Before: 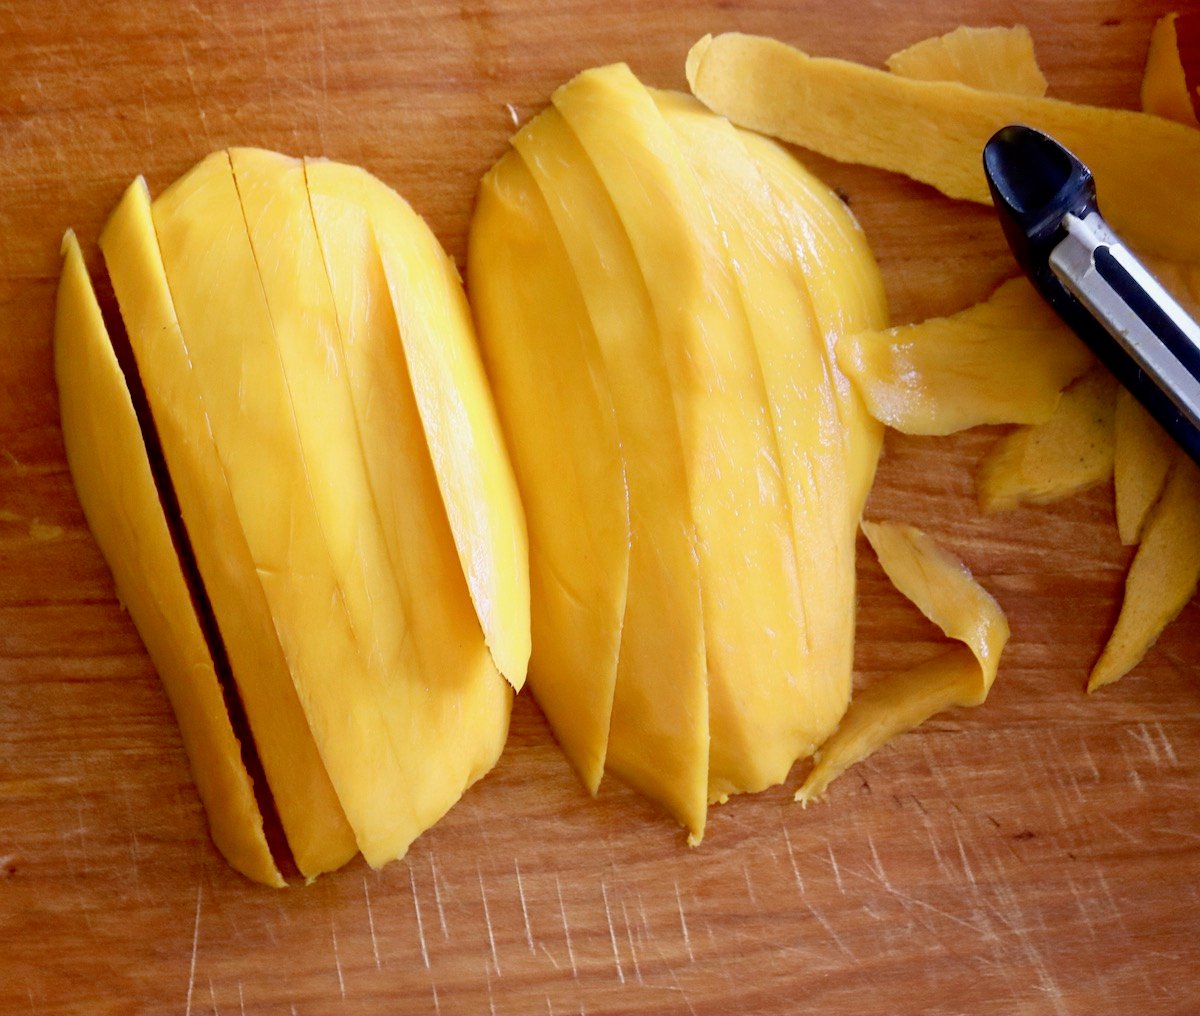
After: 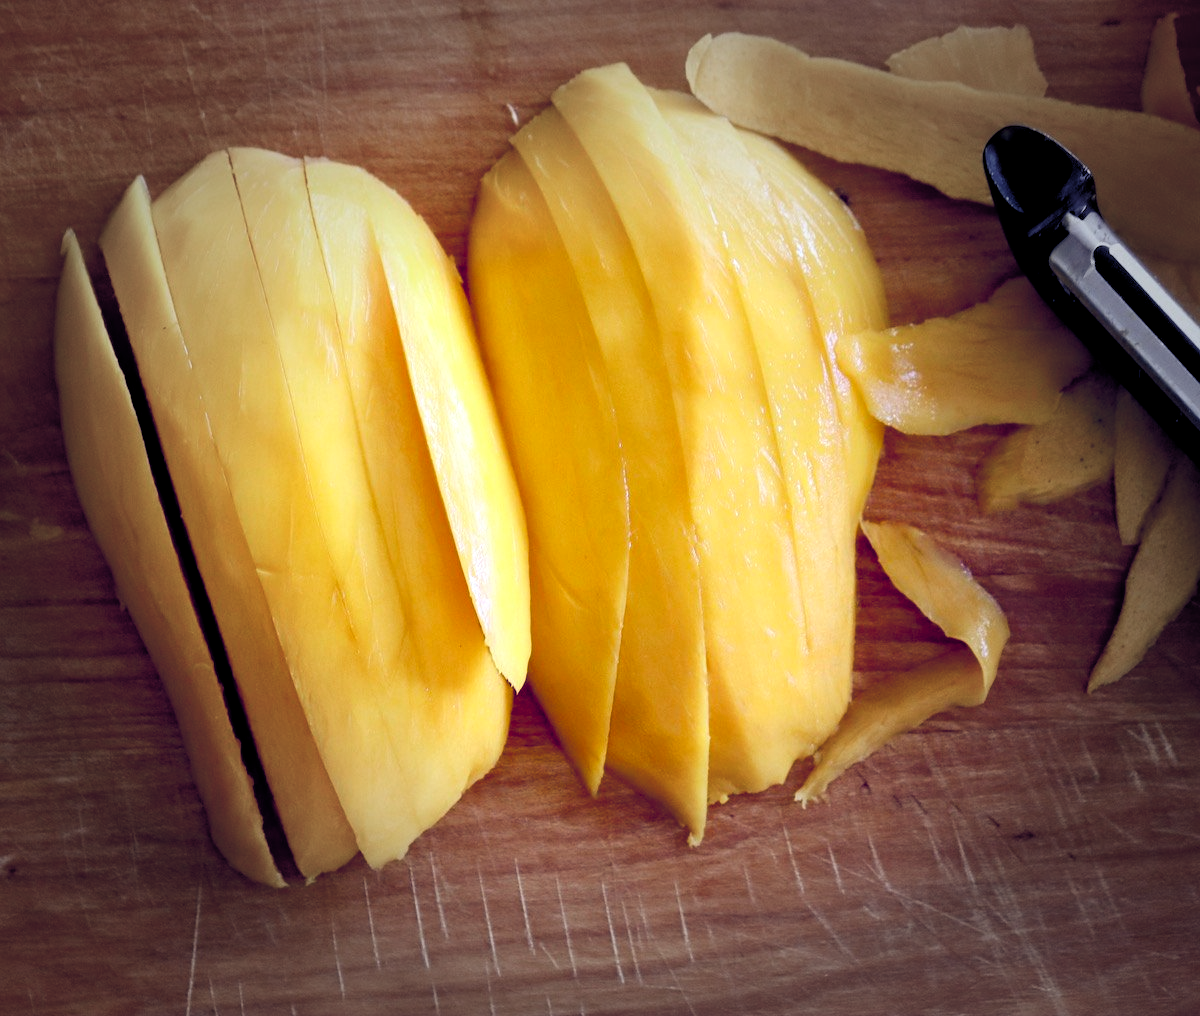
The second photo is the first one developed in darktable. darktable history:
color balance rgb: shadows lift › luminance -41.13%, shadows lift › chroma 14.13%, shadows lift › hue 260°, power › luminance -3.76%, power › chroma 0.56%, power › hue 40.37°, highlights gain › luminance 16.81%, highlights gain › chroma 2.94%, highlights gain › hue 260°, global offset › luminance -0.29%, global offset › chroma 0.31%, global offset › hue 260°, perceptual saturation grading › global saturation 20%, perceptual saturation grading › highlights -13.92%, perceptual saturation grading › shadows 50%
vignetting: fall-off start 48.41%, automatic ratio true, width/height ratio 1.29, unbound false
